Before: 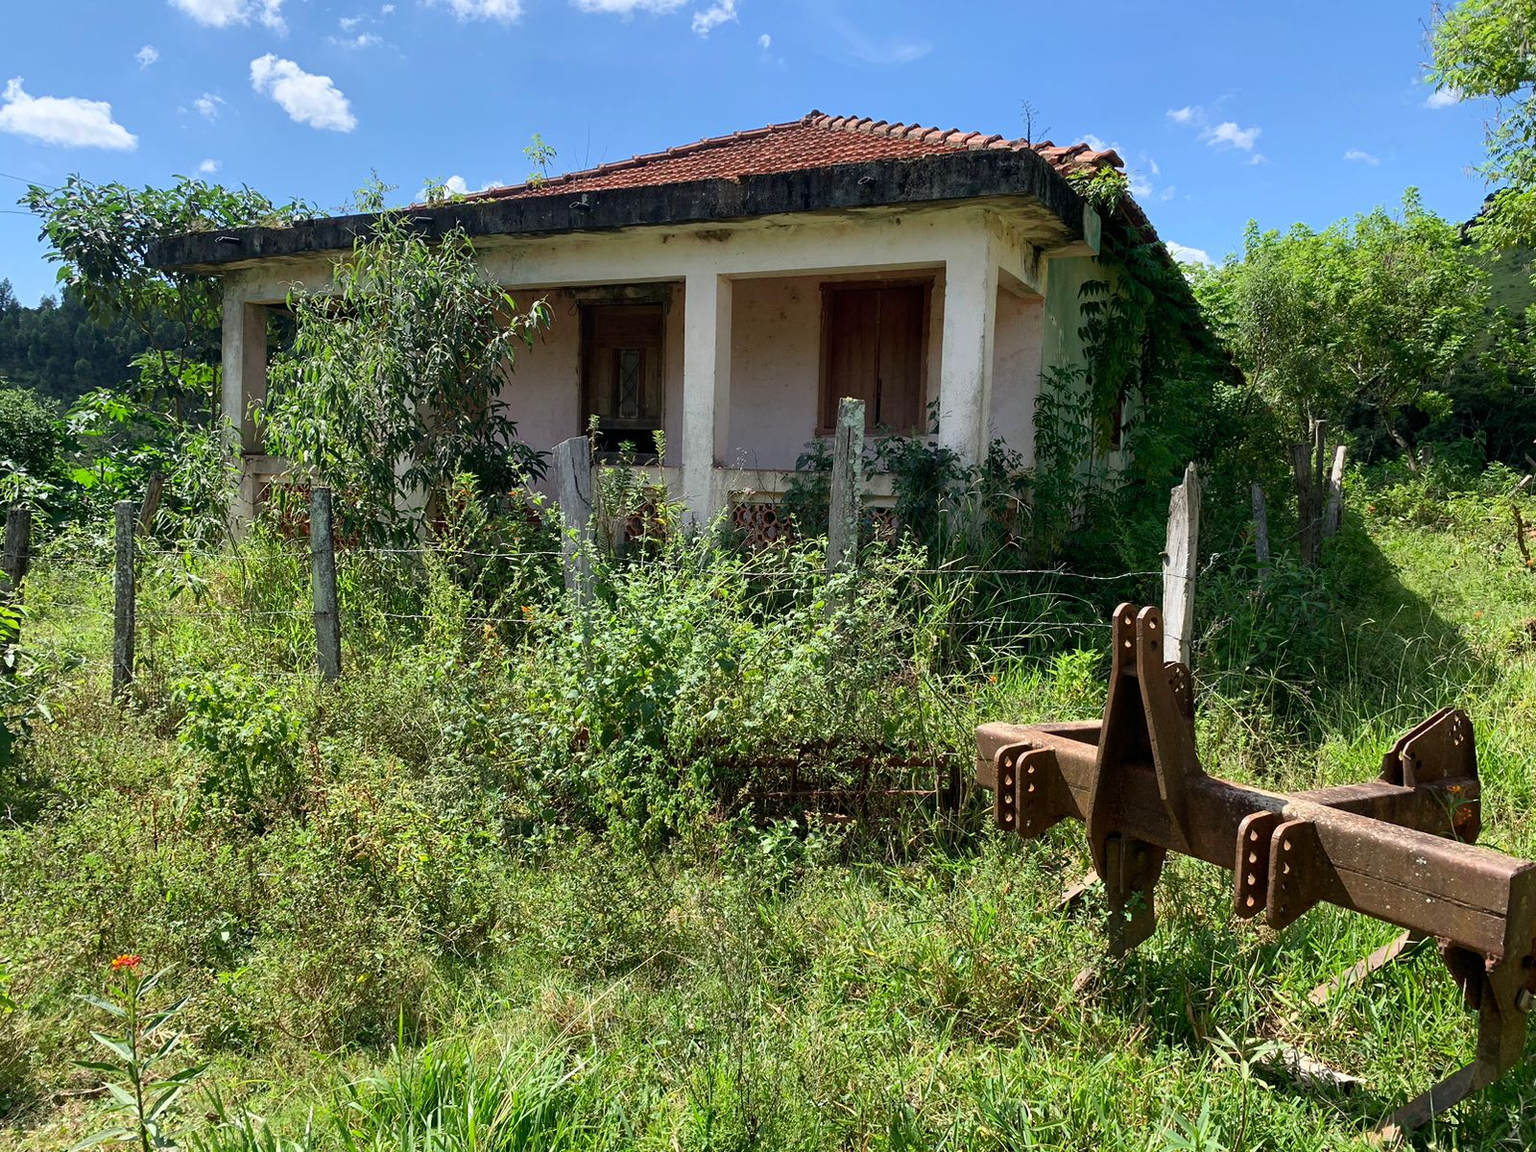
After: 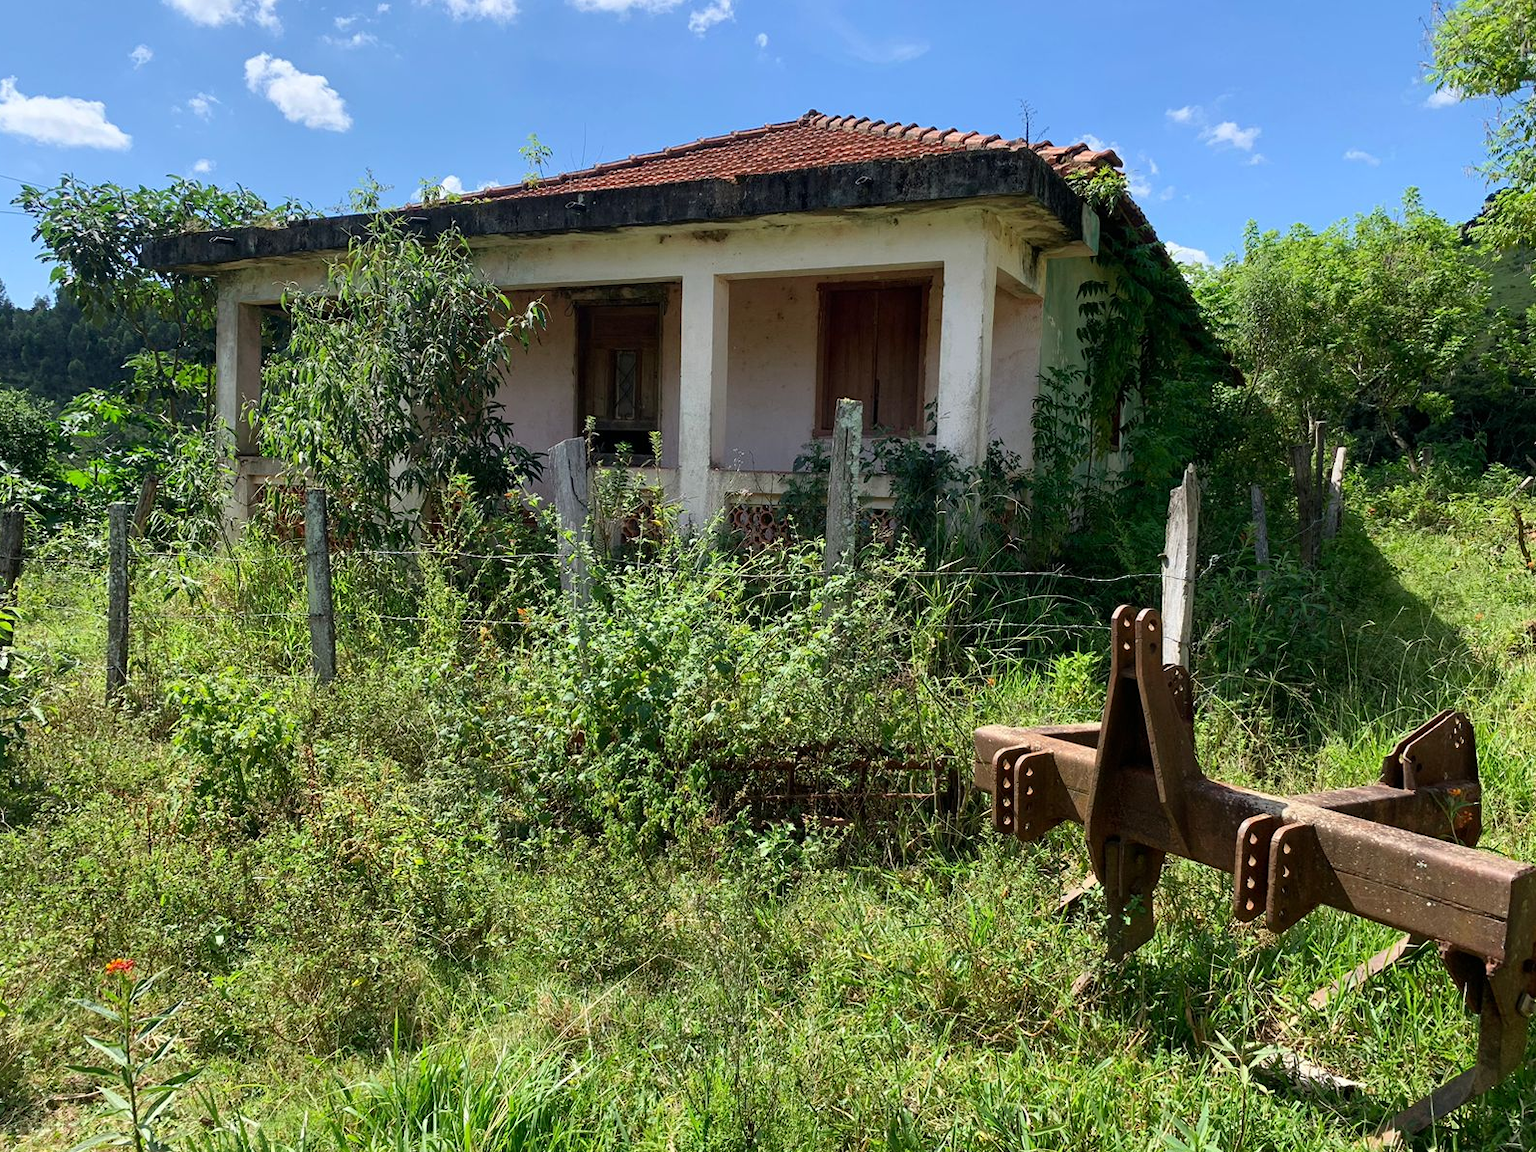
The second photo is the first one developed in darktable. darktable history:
crop and rotate: left 0.47%, top 0.148%, bottom 0.293%
